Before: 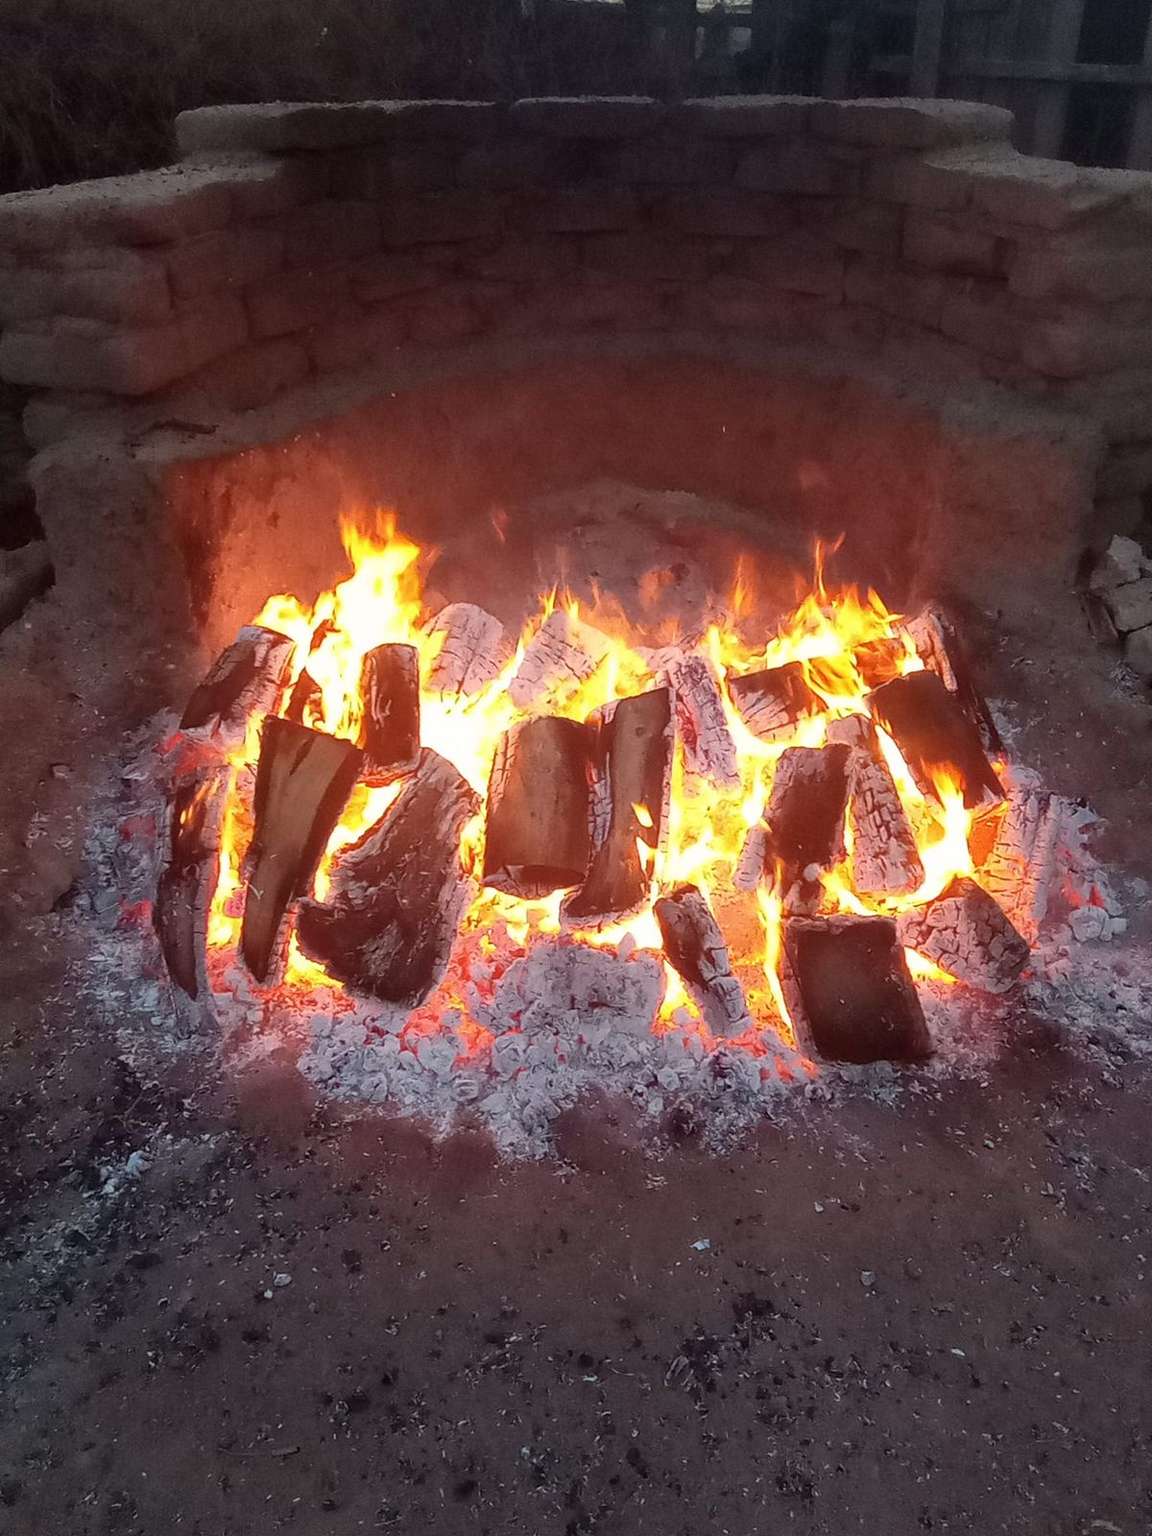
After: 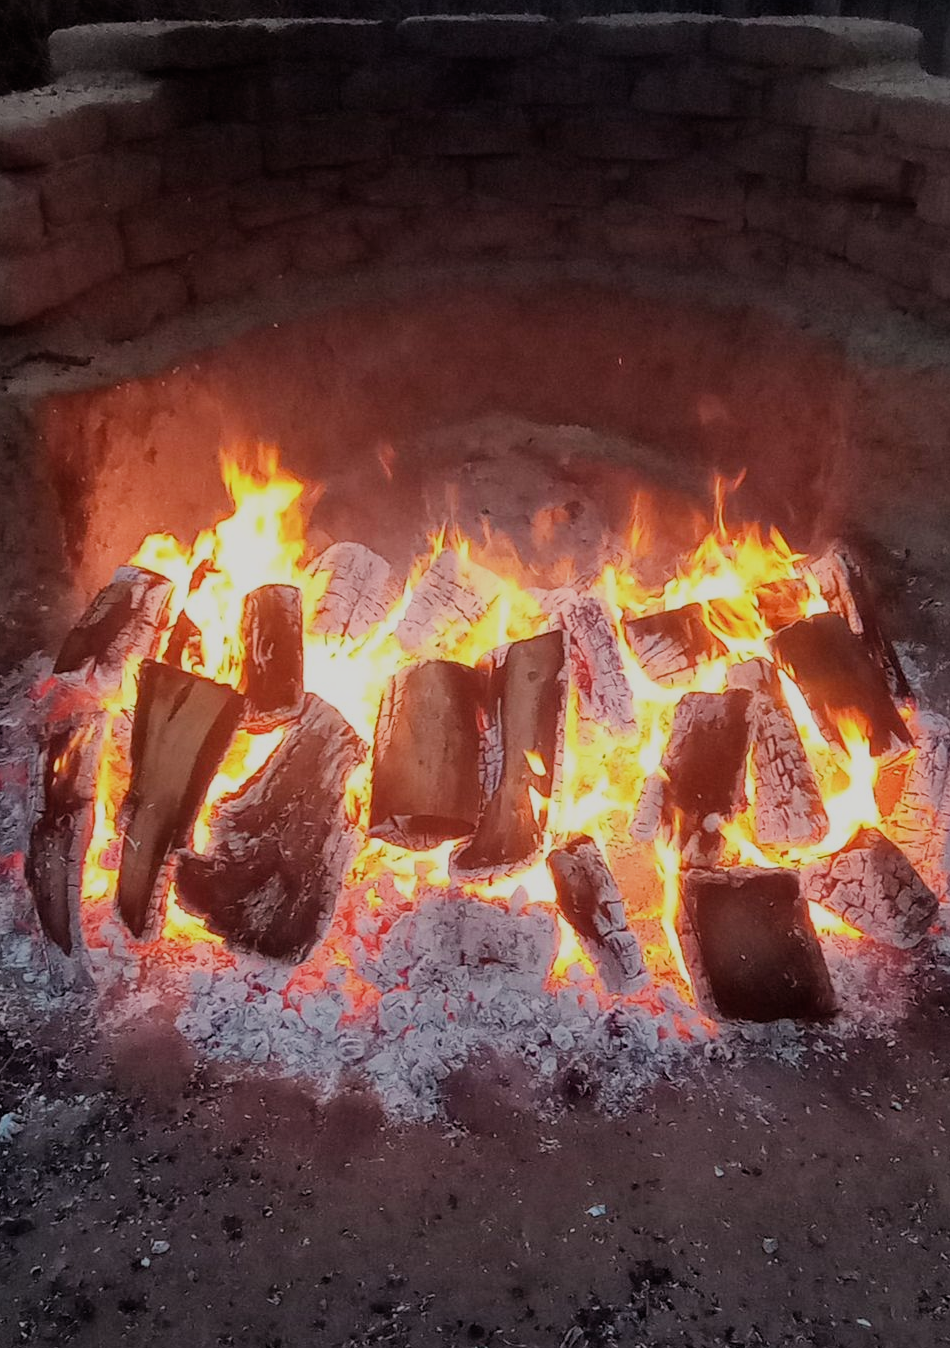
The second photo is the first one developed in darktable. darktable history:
filmic rgb: black relative exposure -7.65 EV, white relative exposure 4.56 EV, hardness 3.61
crop: left 11.225%, top 5.381%, right 9.565%, bottom 10.314%
